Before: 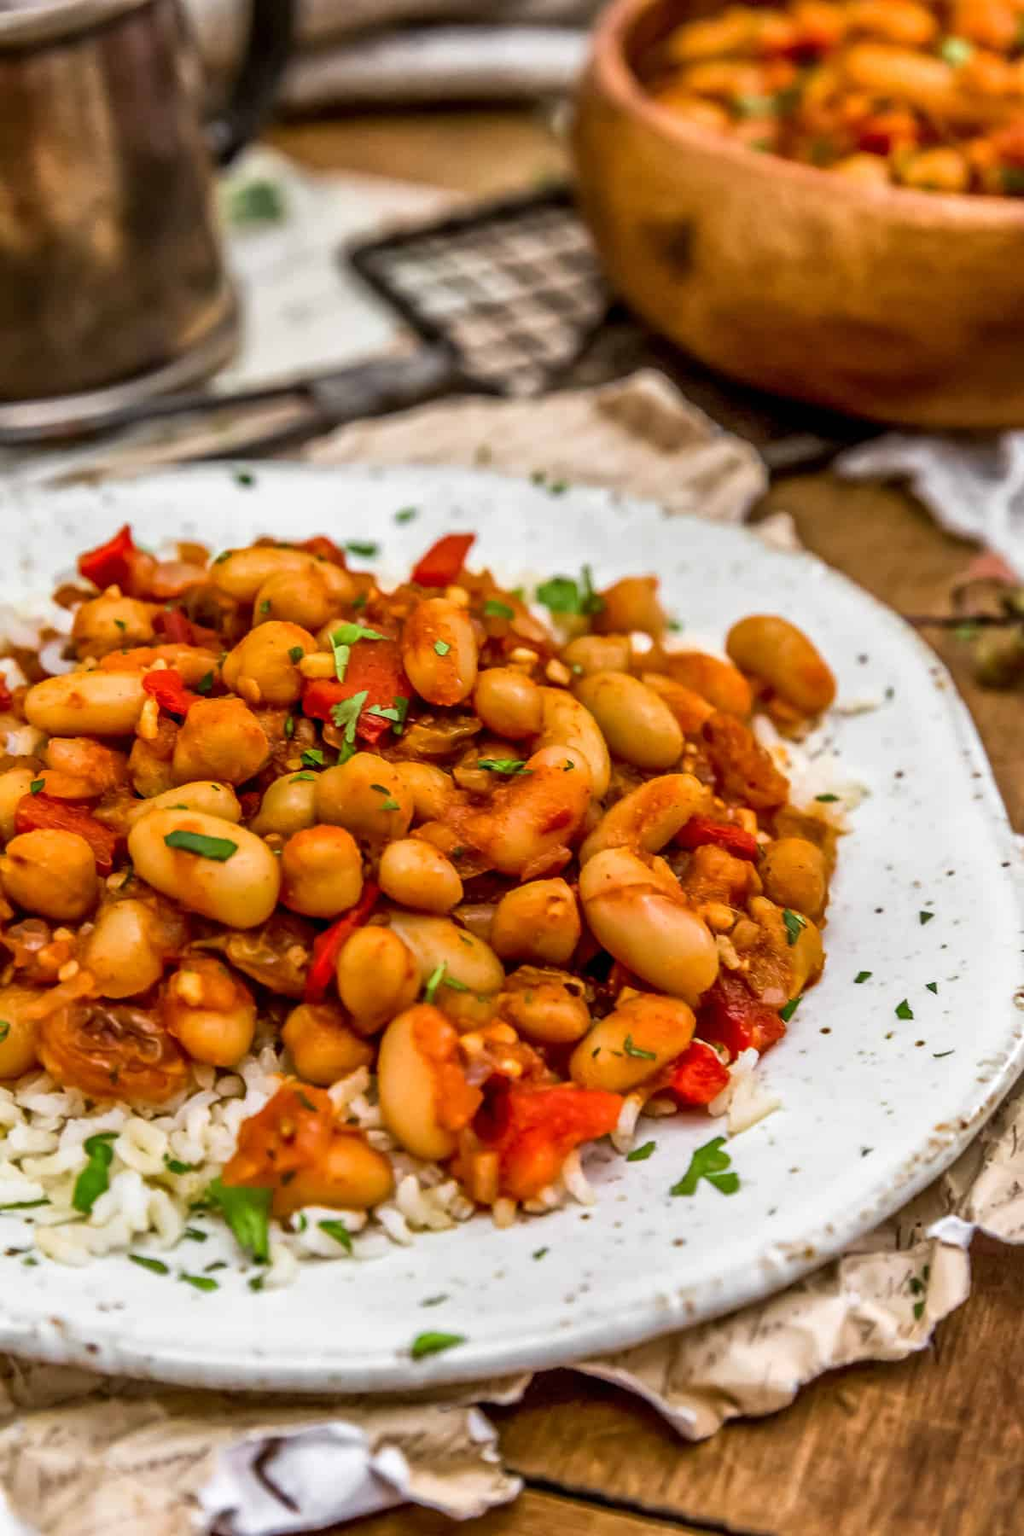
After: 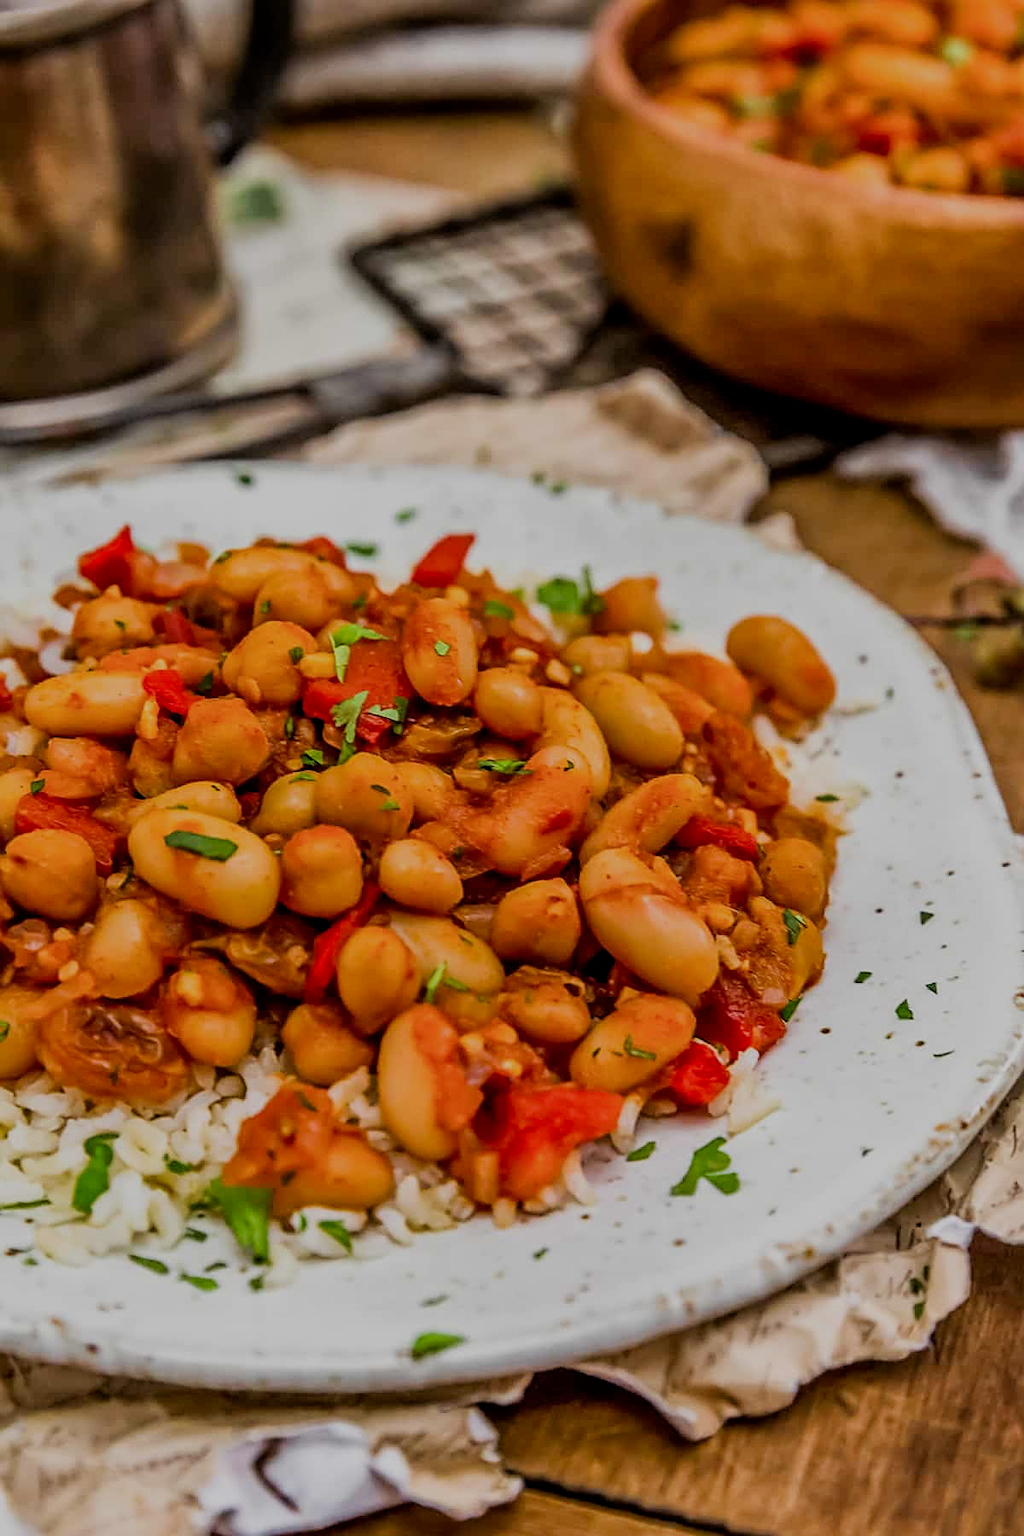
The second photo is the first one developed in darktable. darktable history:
sharpen: on, module defaults
shadows and highlights: radius 121.13, shadows 21.4, white point adjustment -9.72, highlights -14.39, soften with gaussian
filmic rgb: hardness 4.17
